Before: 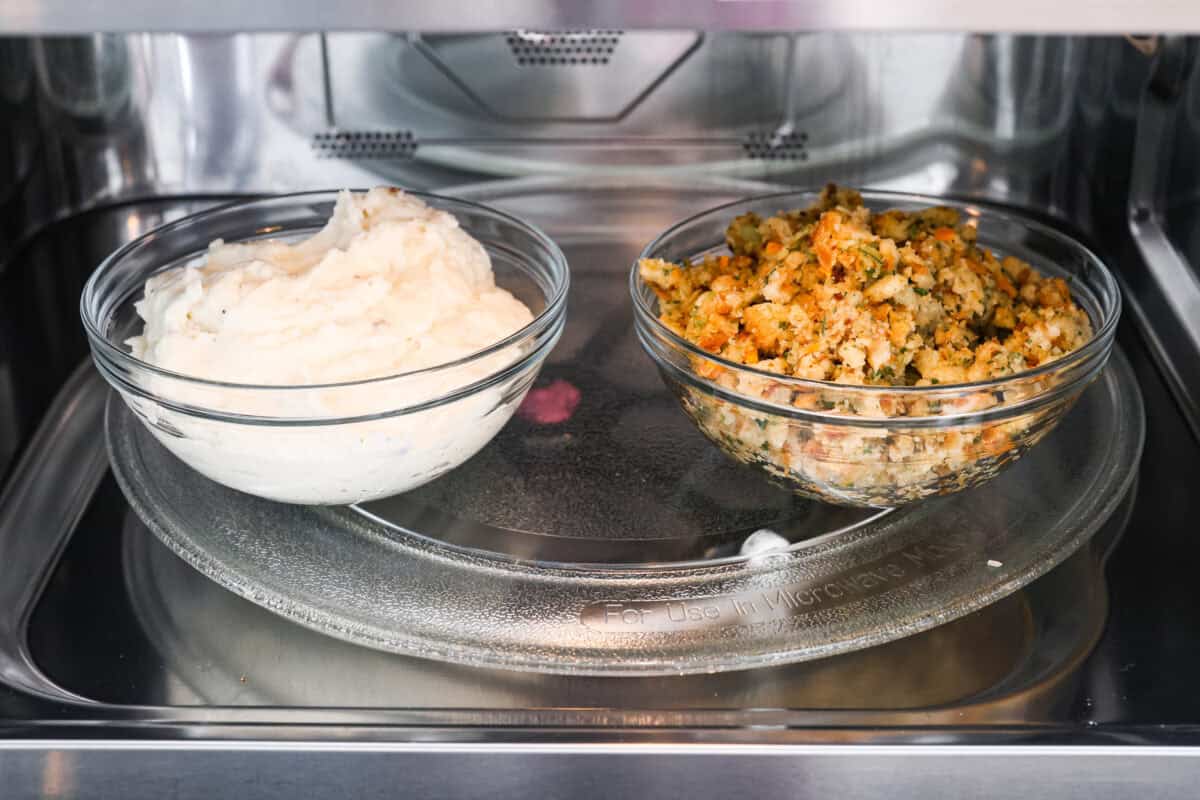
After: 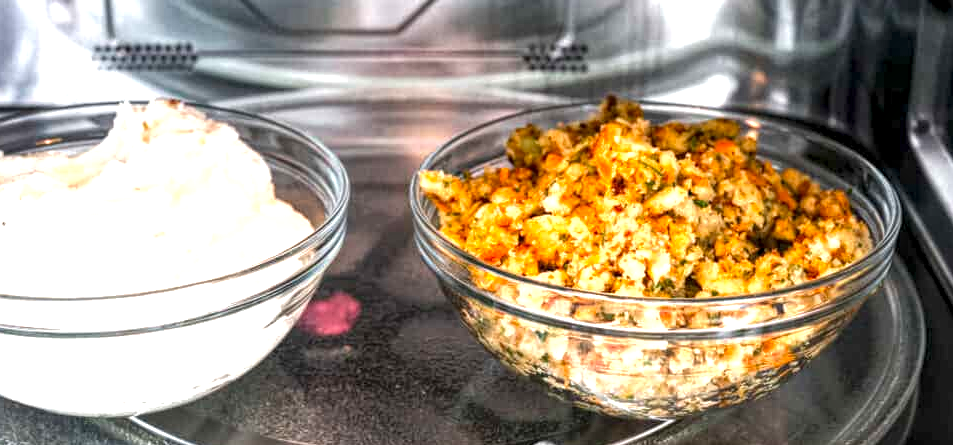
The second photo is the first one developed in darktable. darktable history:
exposure: exposure 0.7 EV, compensate highlight preservation false
crop: left 18.38%, top 11.092%, right 2.134%, bottom 33.217%
local contrast: highlights 100%, shadows 100%, detail 200%, midtone range 0.2
